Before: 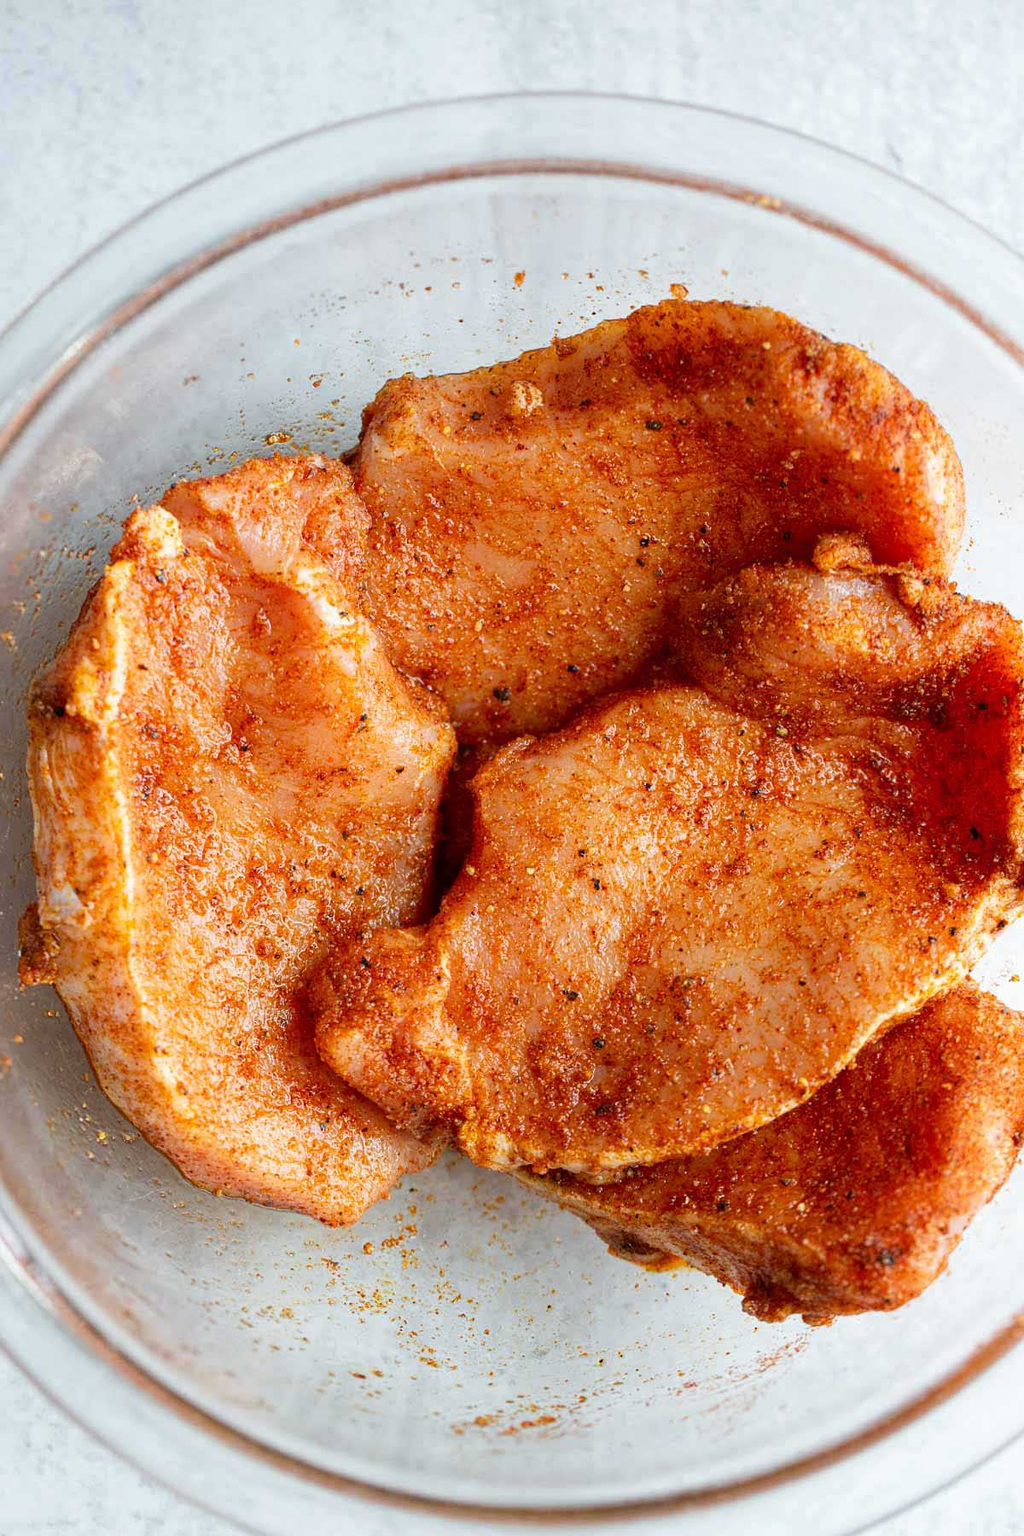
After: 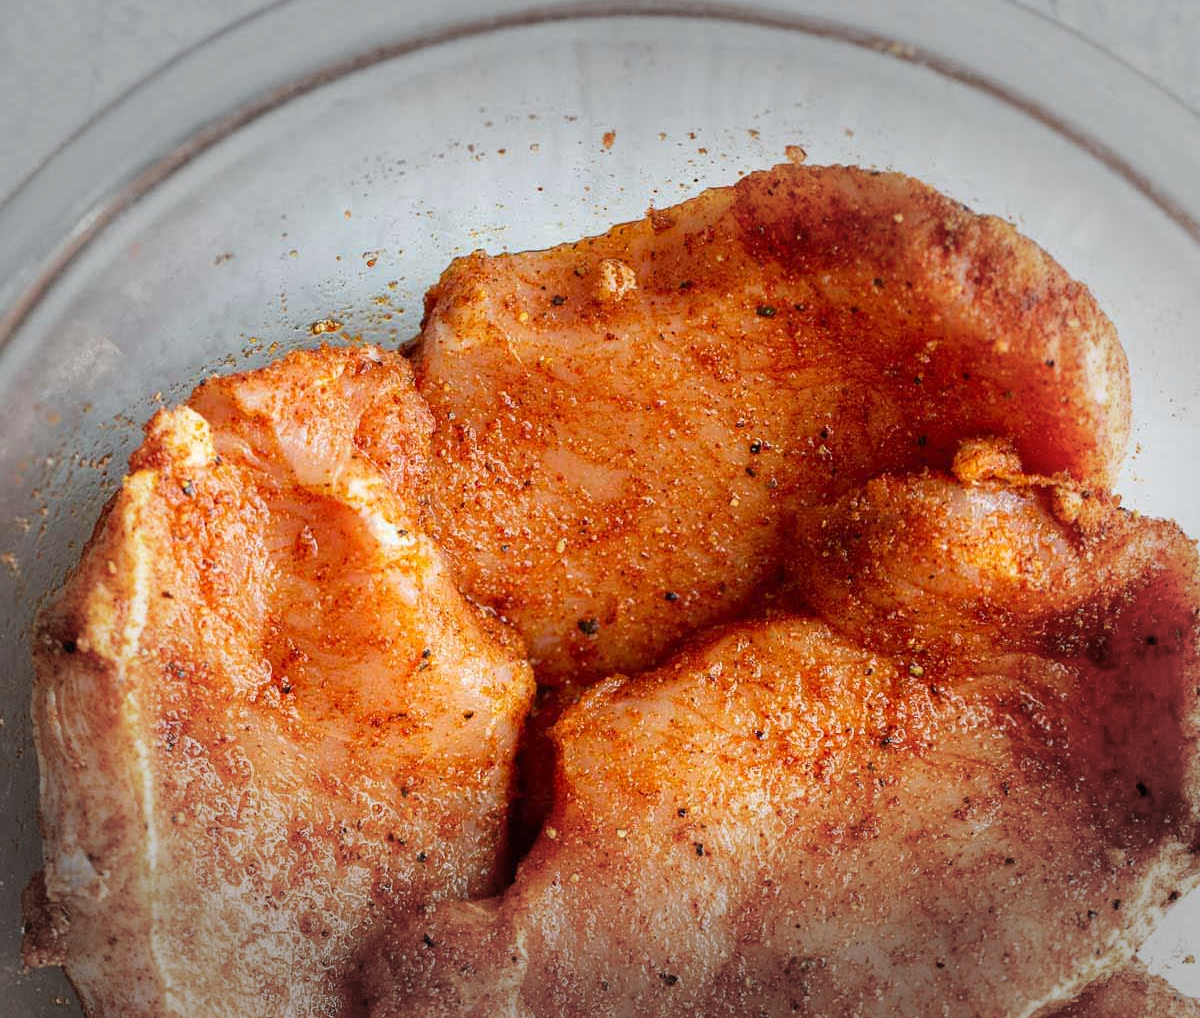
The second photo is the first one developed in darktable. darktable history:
vignetting: fall-off start 70.29%, width/height ratio 1.333, unbound false
crop and rotate: top 10.429%, bottom 33.012%
